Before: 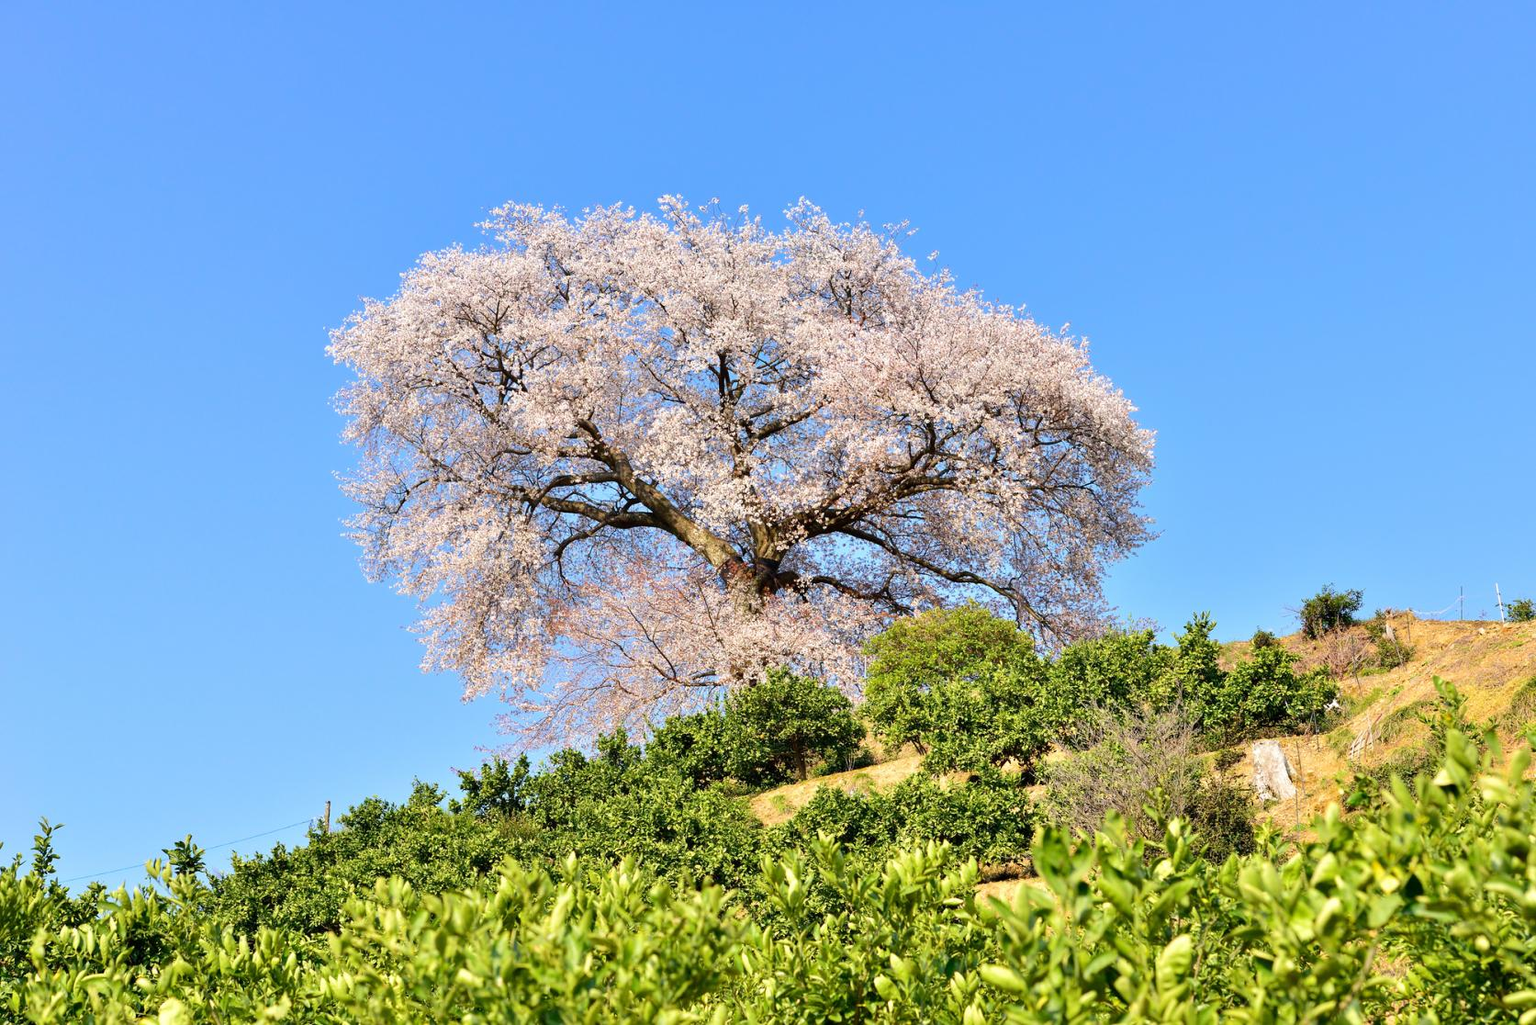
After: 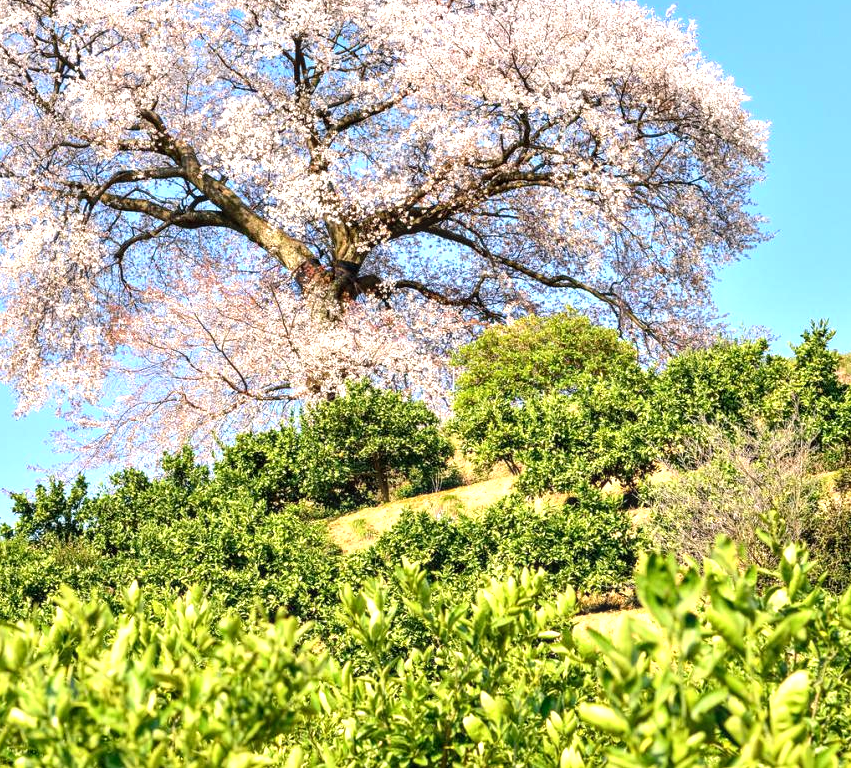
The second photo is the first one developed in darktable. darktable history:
crop and rotate: left 29.263%, top 31.145%, right 19.865%
shadows and highlights: shadows -10.78, white point adjustment 1.54, highlights 11.15
local contrast: on, module defaults
exposure: exposure 0.6 EV, compensate highlight preservation false
color balance rgb: shadows lift › chroma 2.027%, shadows lift › hue 135.72°, perceptual saturation grading › global saturation -0.097%, saturation formula JzAzBz (2021)
levels: black 3.83%
